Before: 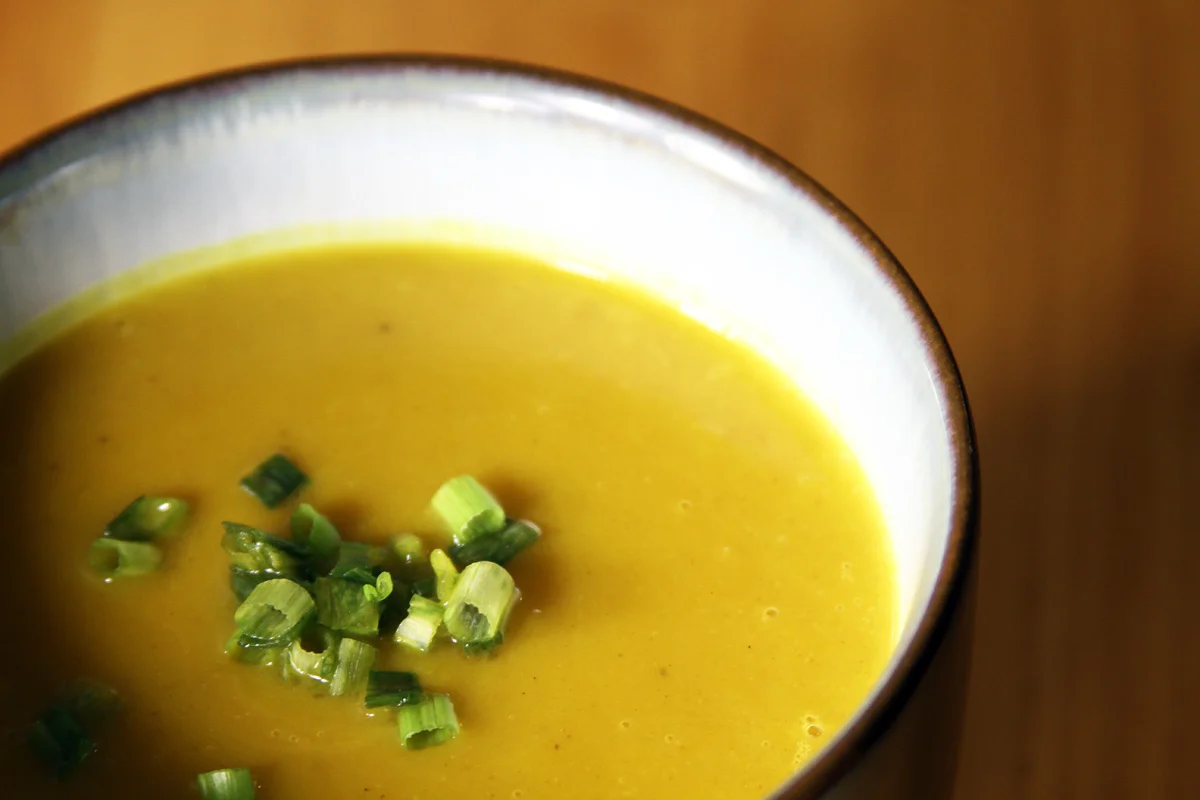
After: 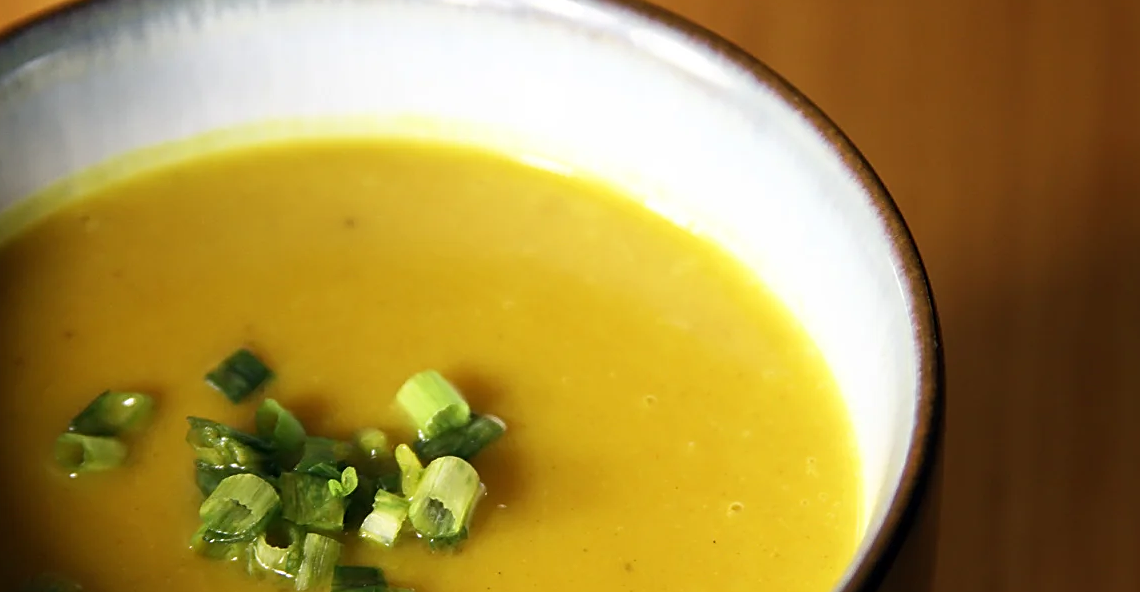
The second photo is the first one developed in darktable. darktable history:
sharpen: on, module defaults
crop and rotate: left 2.991%, top 13.302%, right 1.981%, bottom 12.636%
